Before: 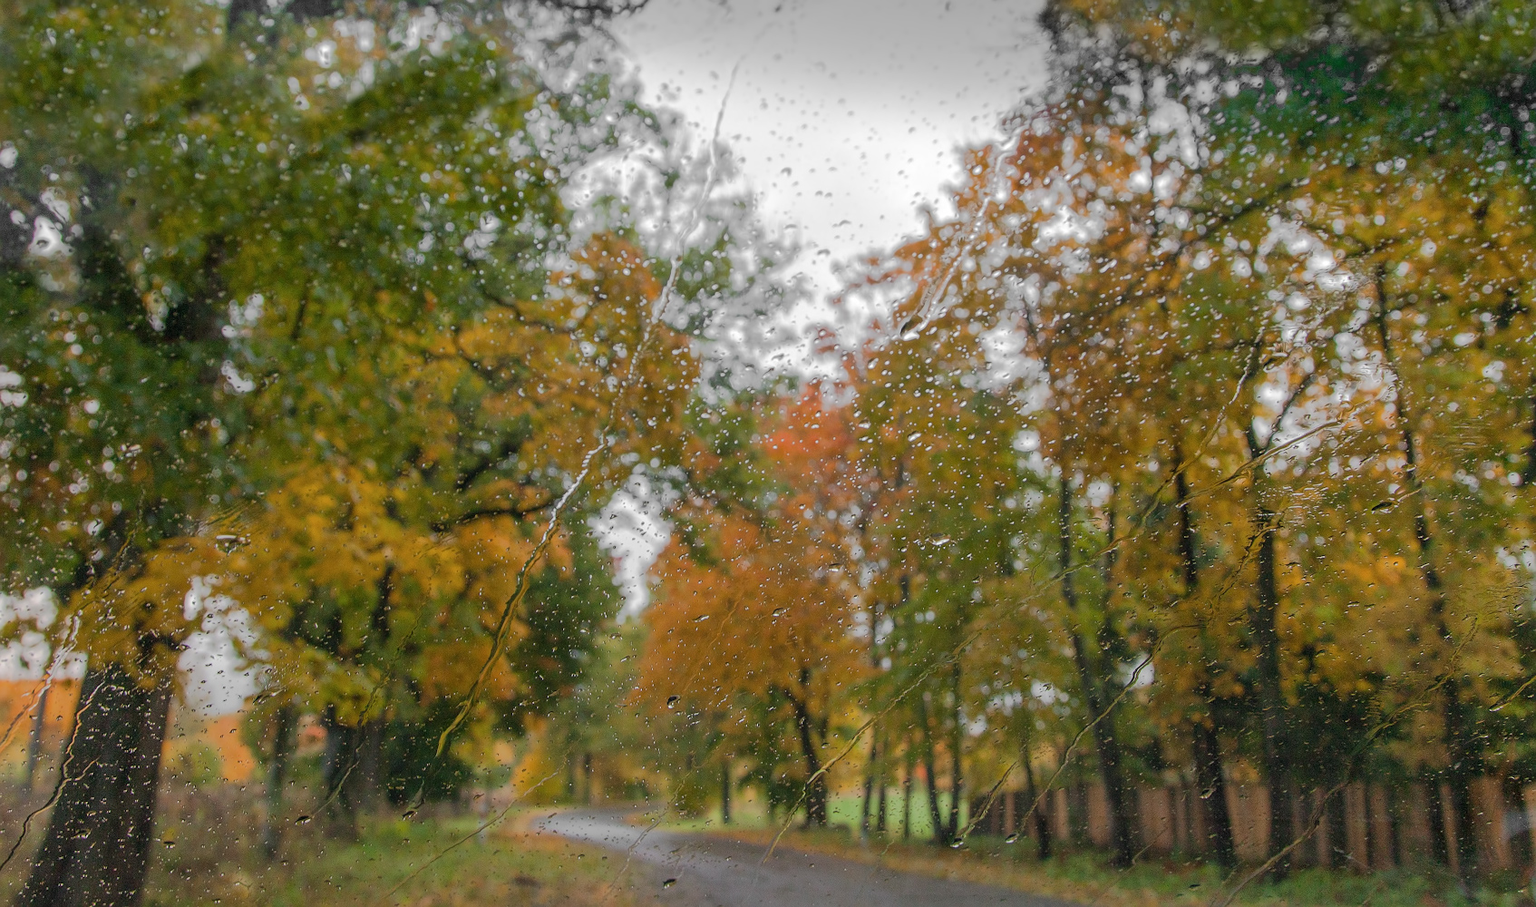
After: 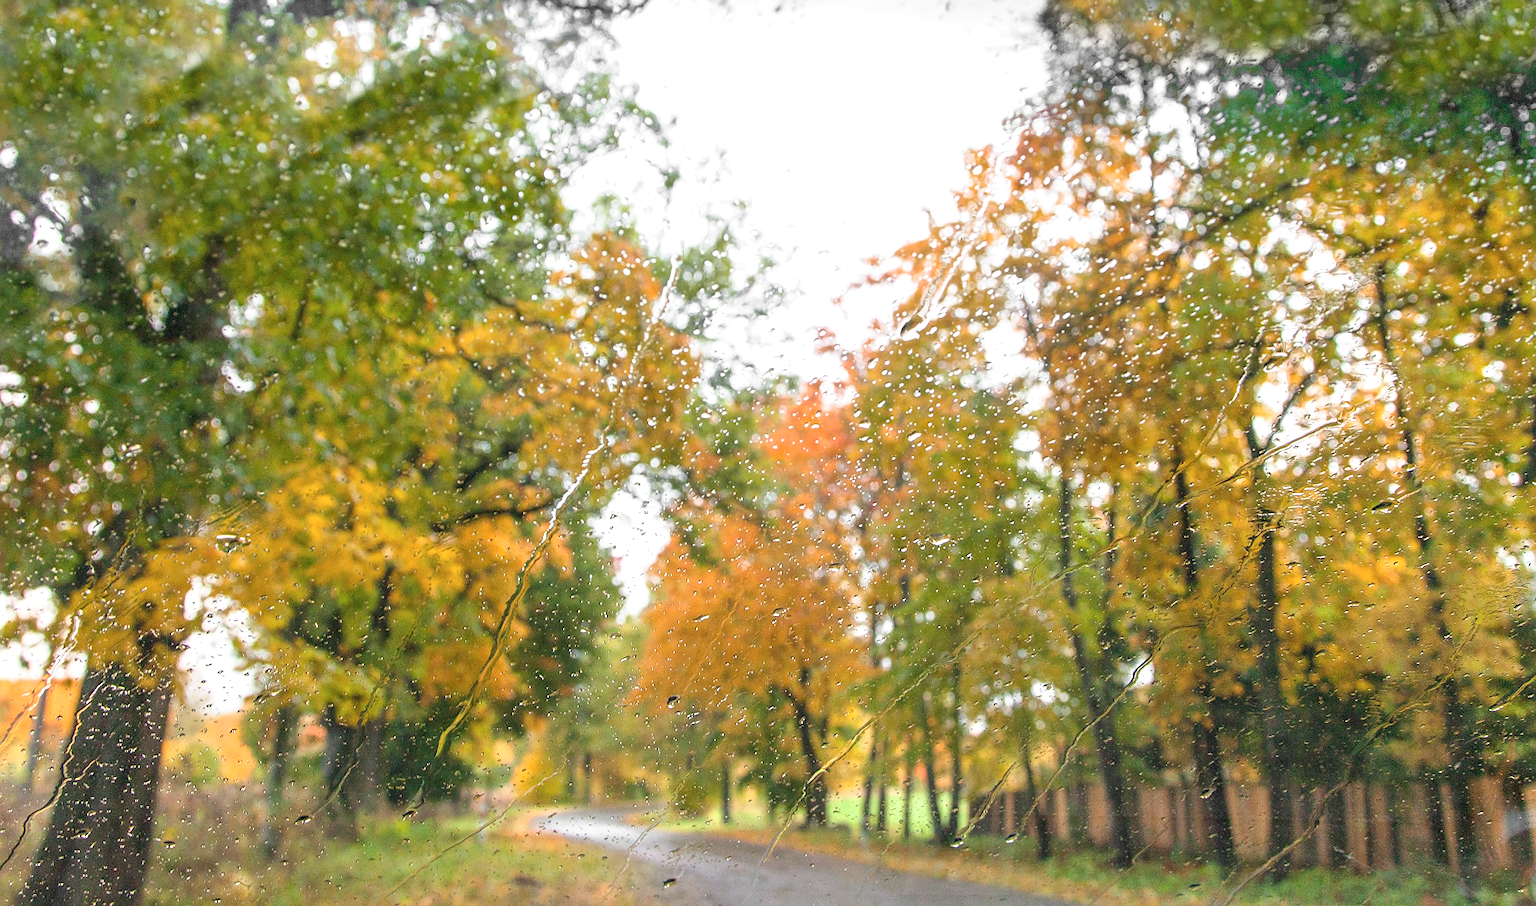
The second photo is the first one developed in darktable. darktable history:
exposure: black level correction 0, exposure 1.2 EV, compensate exposure bias true, compensate highlight preservation false
tone equalizer: on, module defaults
